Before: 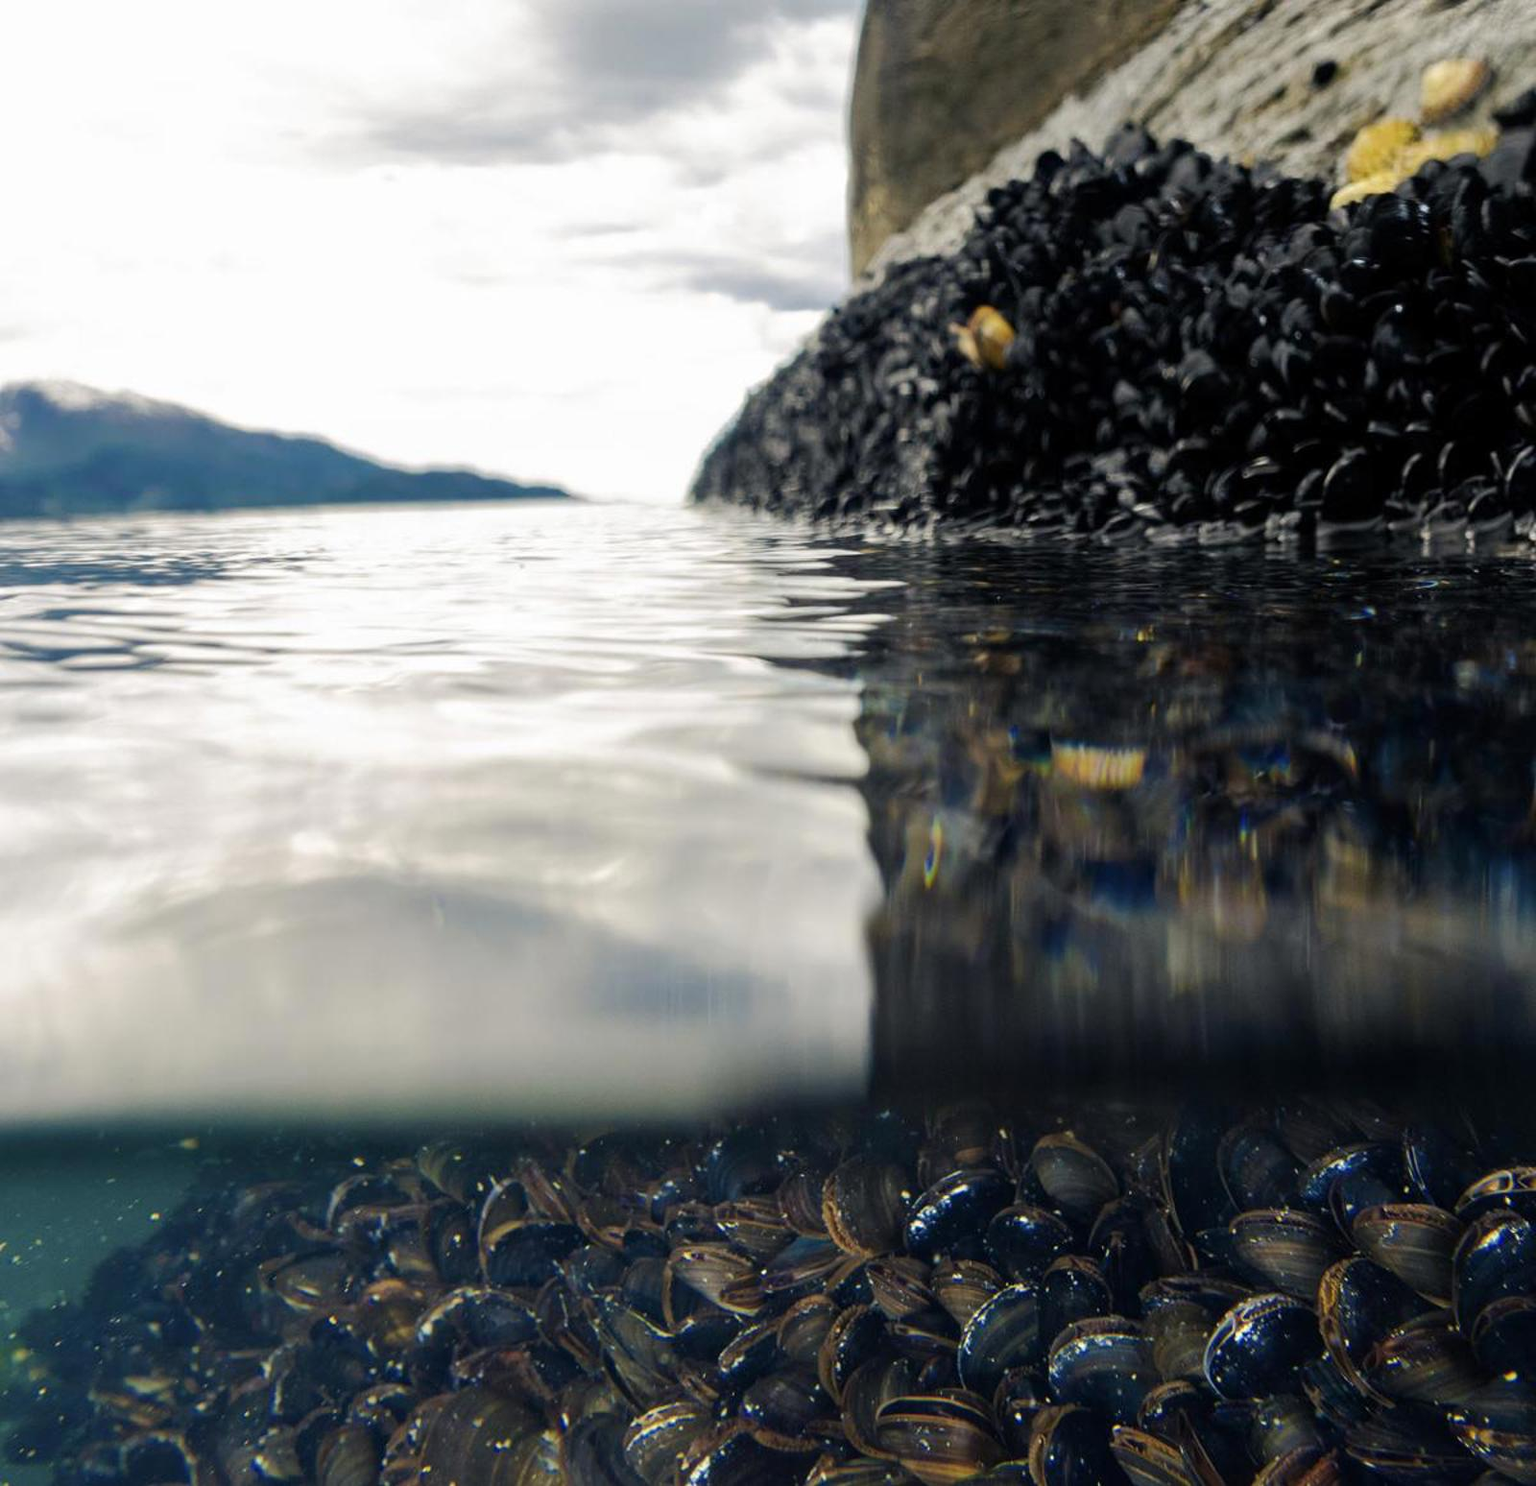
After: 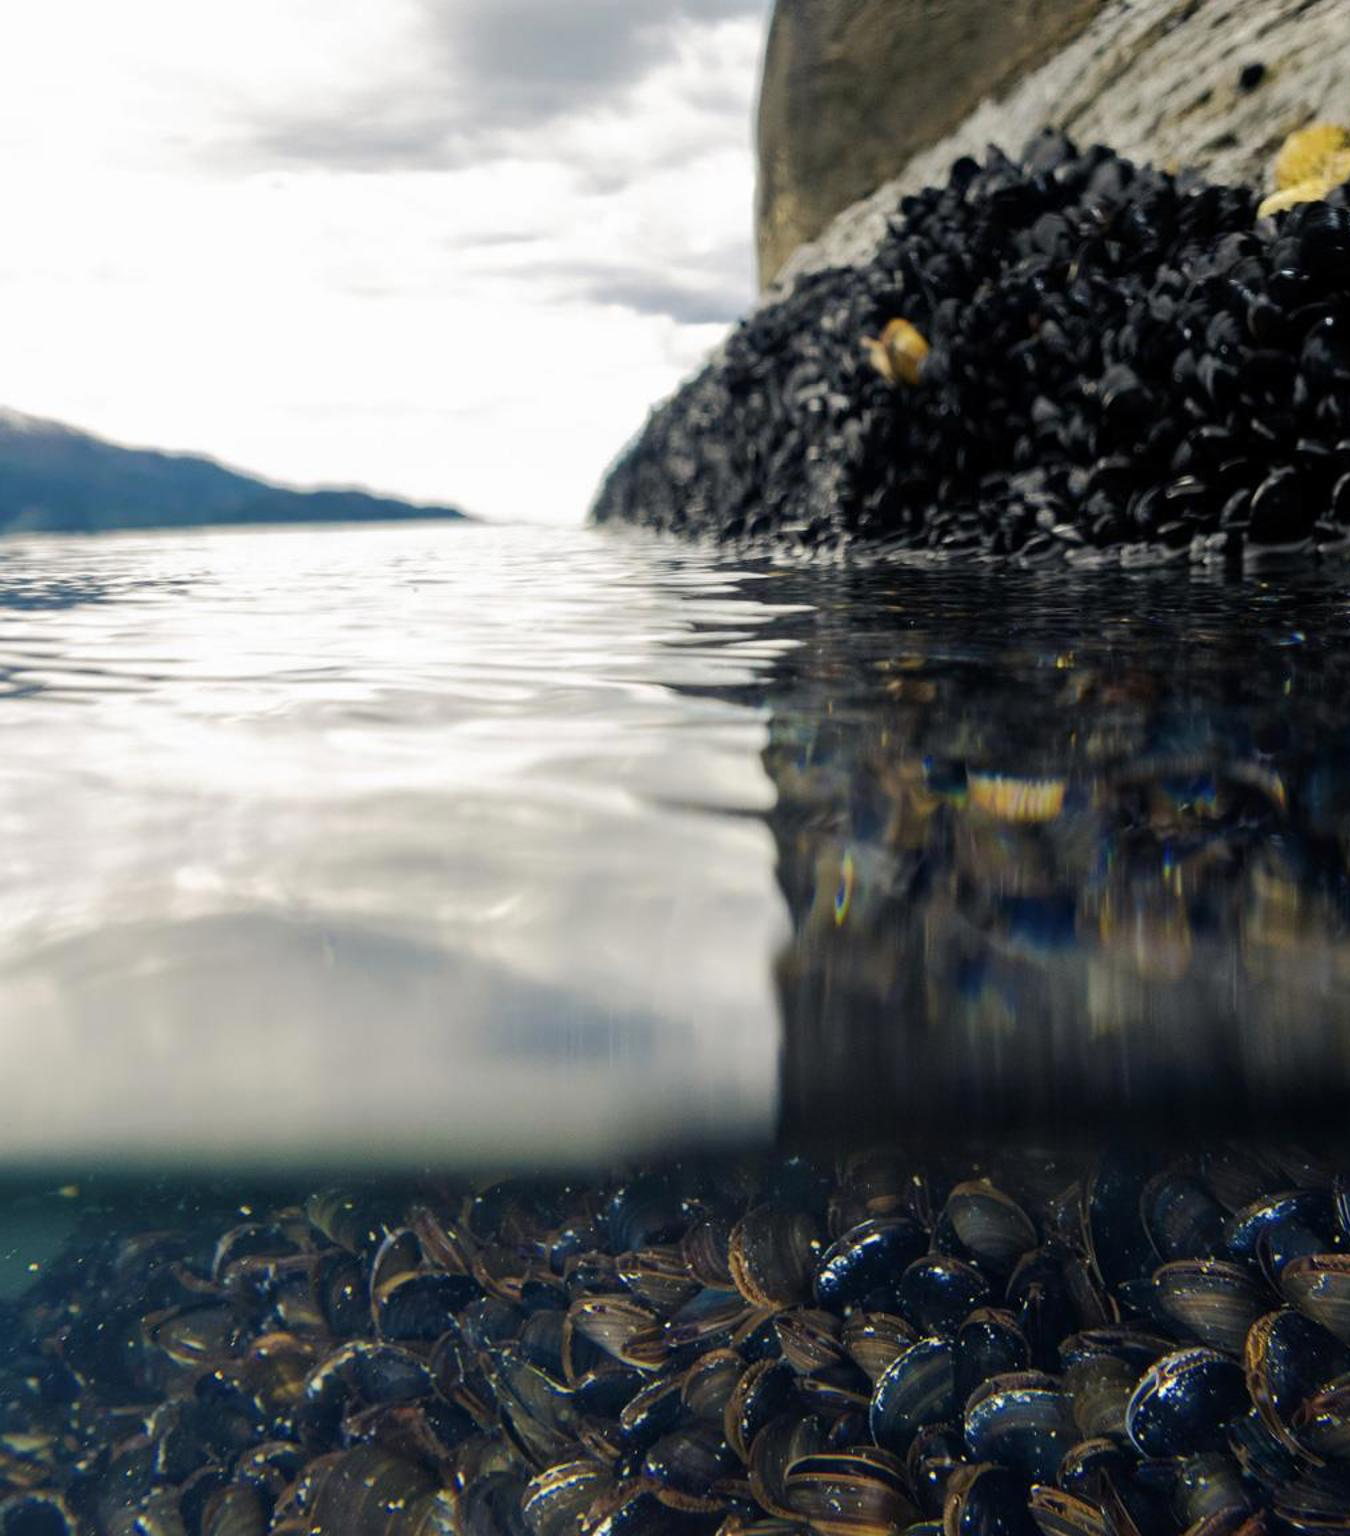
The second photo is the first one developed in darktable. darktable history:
crop: left 8.026%, right 7.374%
